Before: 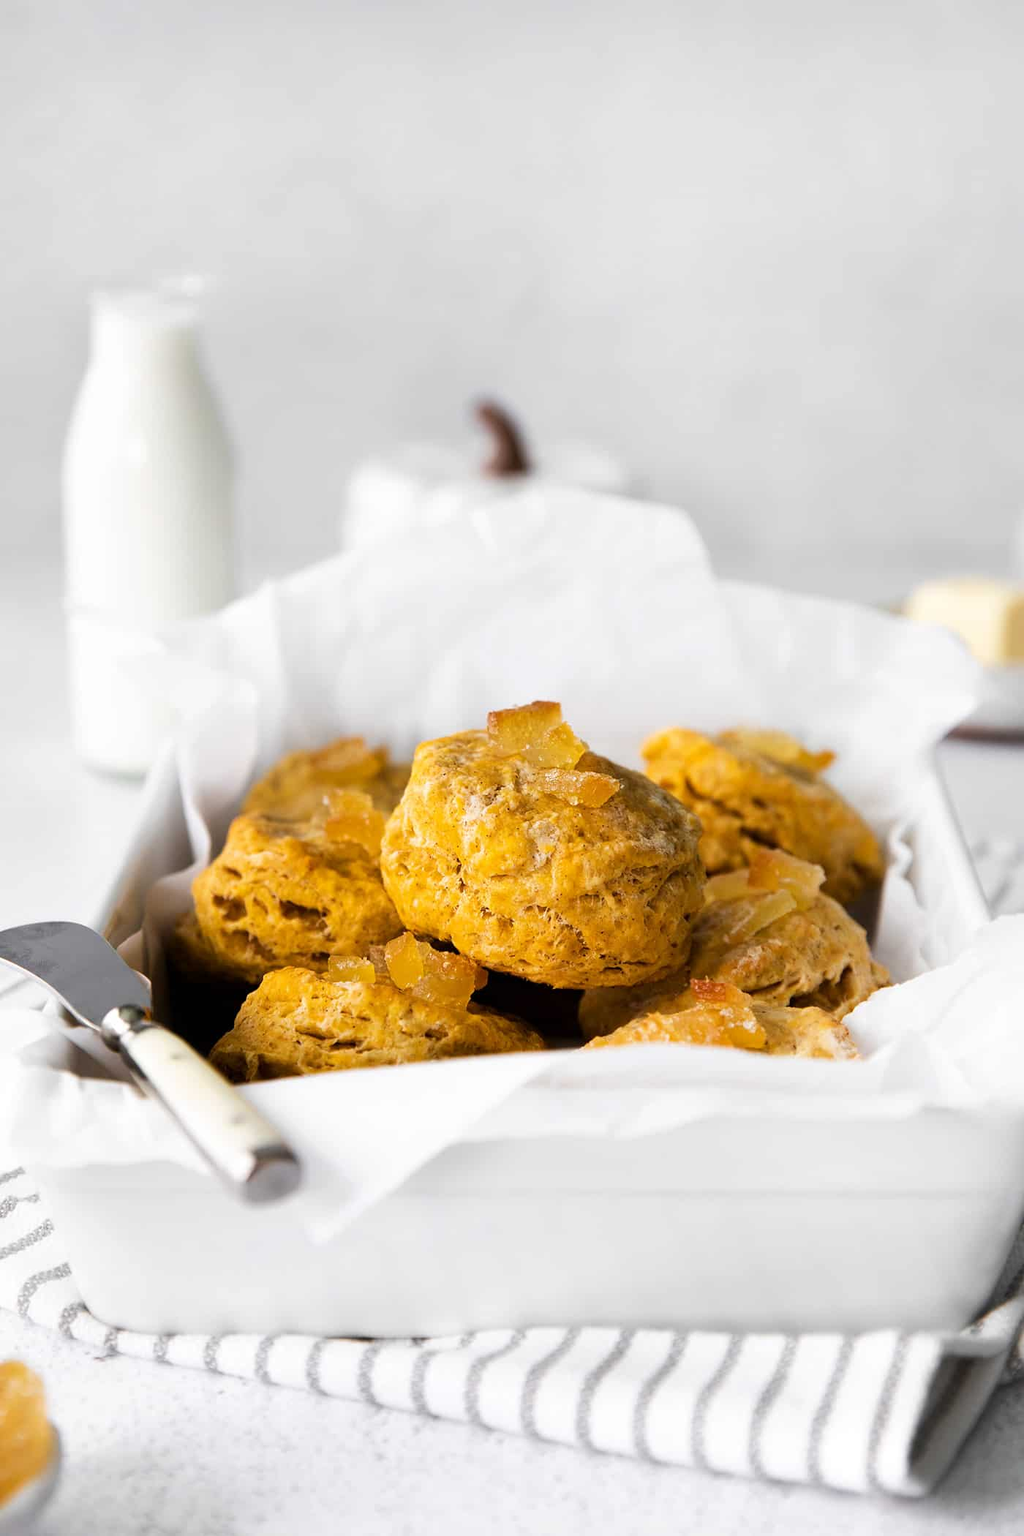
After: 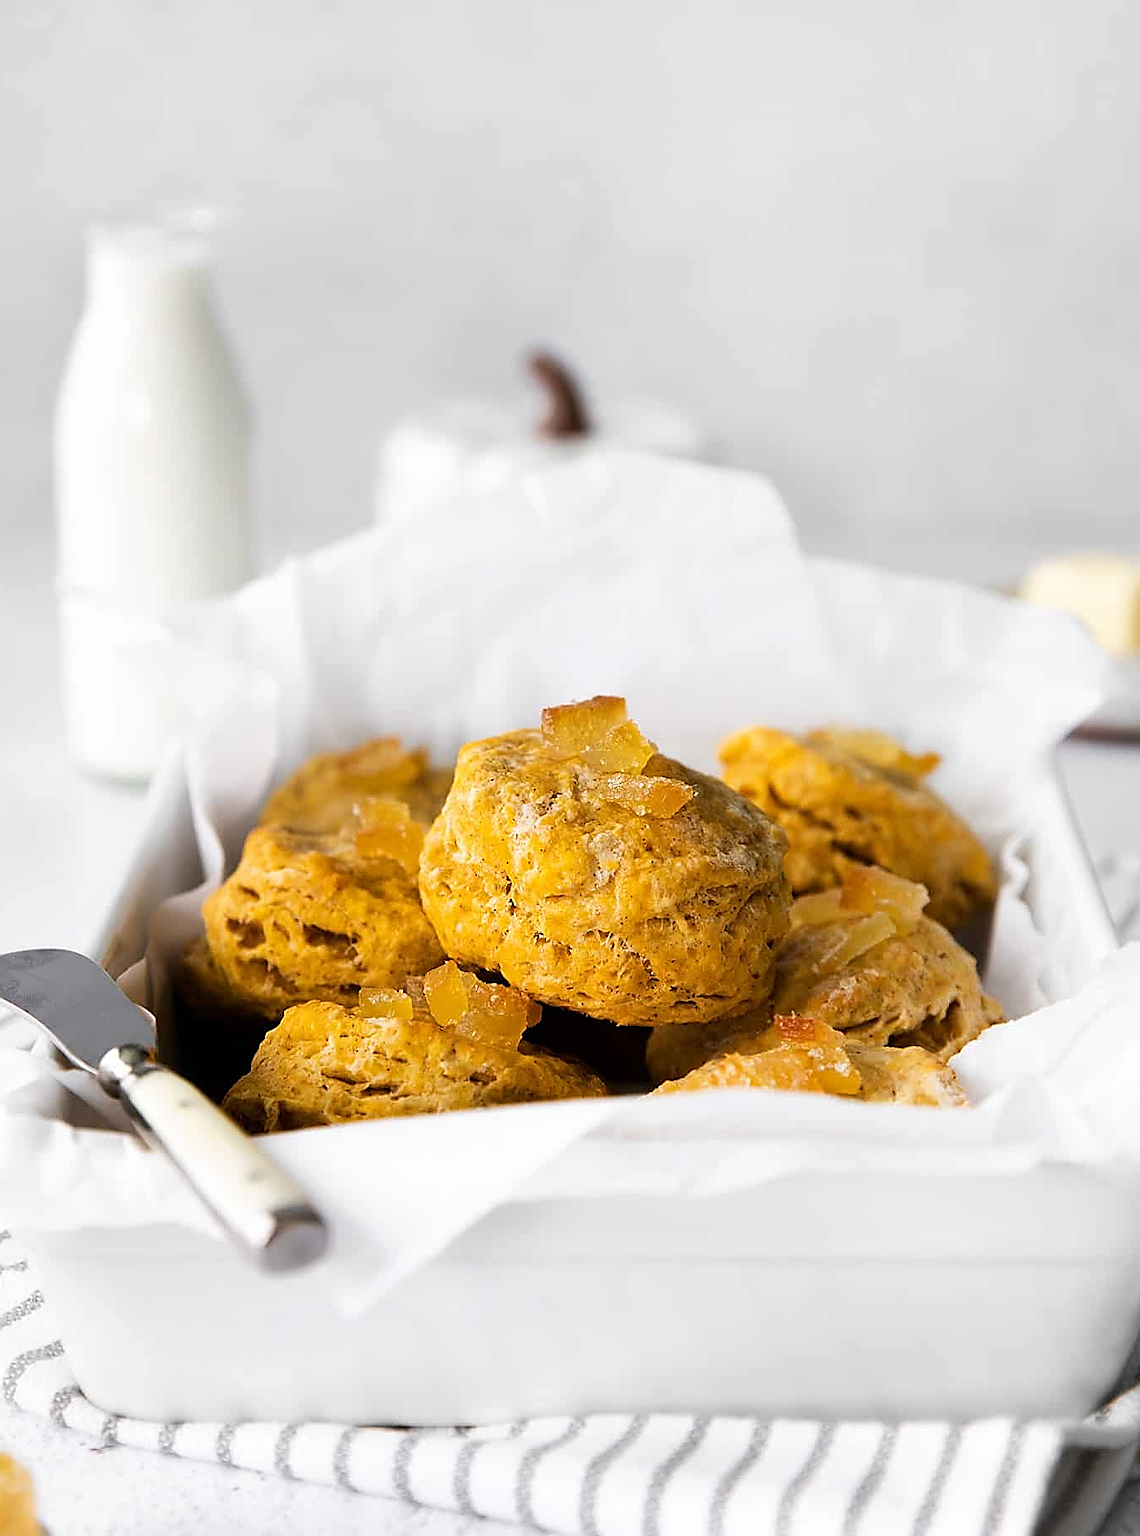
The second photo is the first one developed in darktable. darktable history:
crop: left 1.507%, top 6.147%, right 1.379%, bottom 6.637%
sharpen: radius 1.4, amount 1.25, threshold 0.7
